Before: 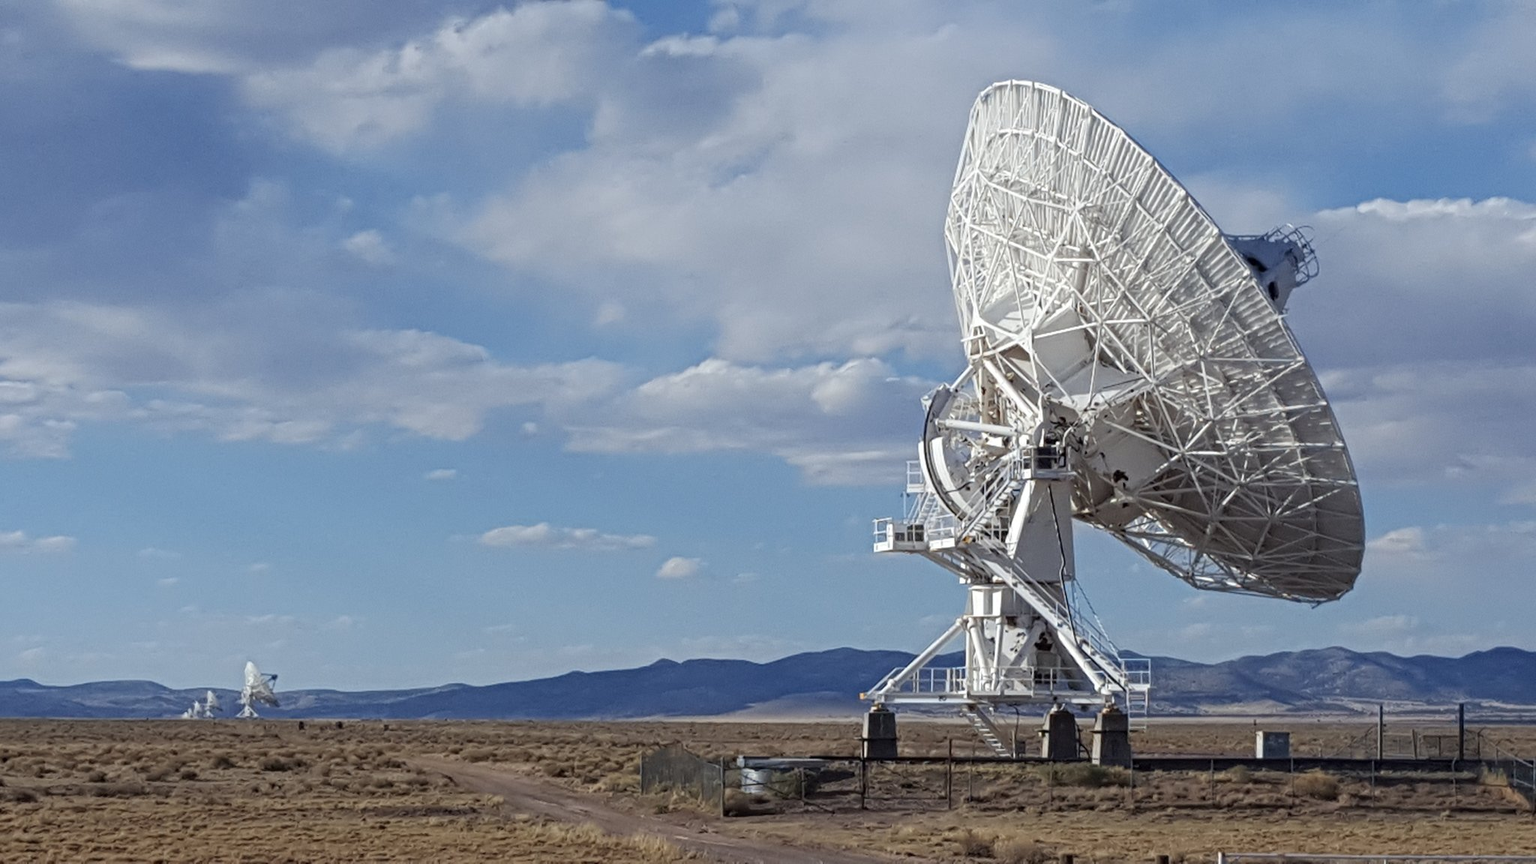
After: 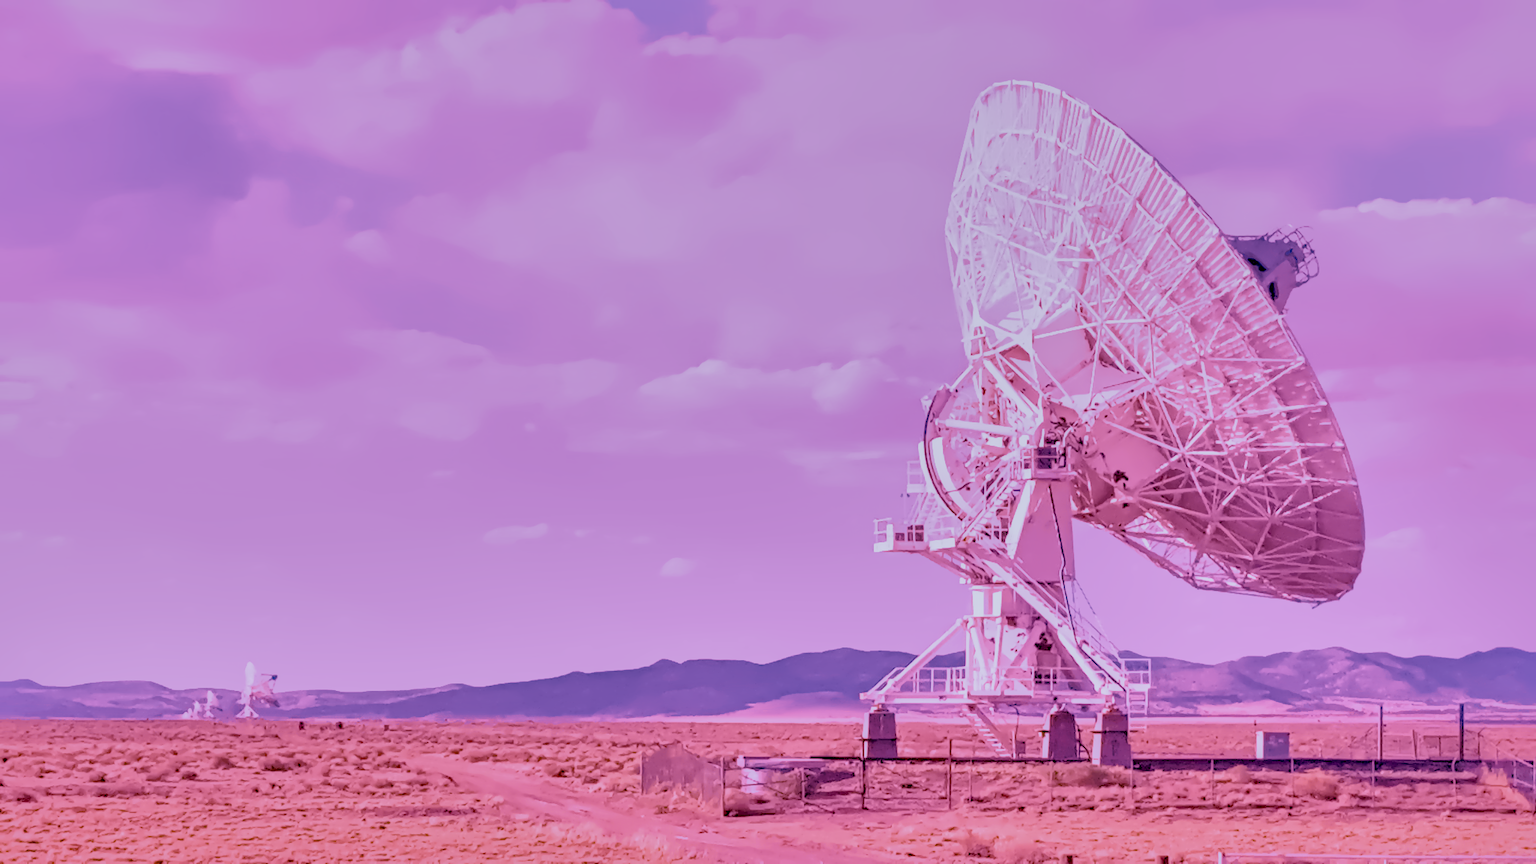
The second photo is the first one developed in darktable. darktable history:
color calibration: illuminant as shot in camera, x 0.358, y 0.373, temperature 4628.91 K
denoise (profiled): preserve shadows 1.52, scattering 0.002, a [-1, 0, 0], compensate highlight preservation false
haze removal: compatibility mode true, adaptive false
highlight reconstruction: on, module defaults
hot pixels: on, module defaults
lens correction: scale 1, crop 1, focal 16, aperture 5.6, distance 1000, camera "Canon EOS RP", lens "Canon RF 16mm F2.8 STM"
white balance: red 2.229, blue 1.46
velvia: strength 45%
local contrast: highlights 60%, shadows 60%, detail 160%
filmic rgb "scene-referred default": black relative exposure -7.65 EV, white relative exposure 4.56 EV, hardness 3.61
color balance rgb: perceptual saturation grading › global saturation 35%, perceptual saturation grading › highlights -30%, perceptual saturation grading › shadows 35%, perceptual brilliance grading › global brilliance 3%, perceptual brilliance grading › highlights -3%, perceptual brilliance grading › shadows 3%
shadows and highlights: shadows 40, highlights -60
